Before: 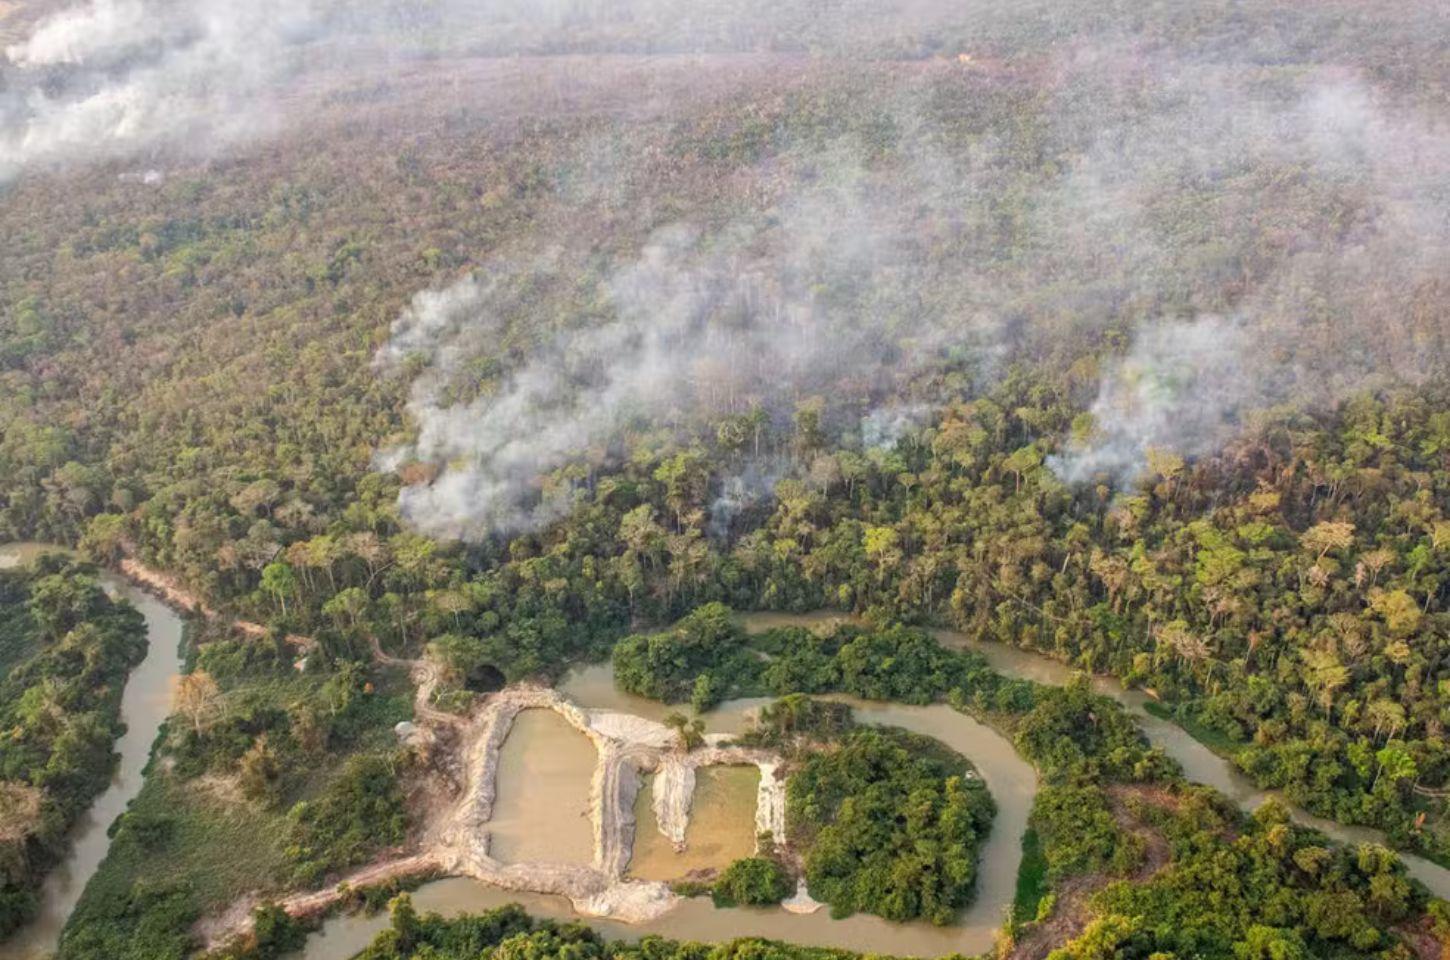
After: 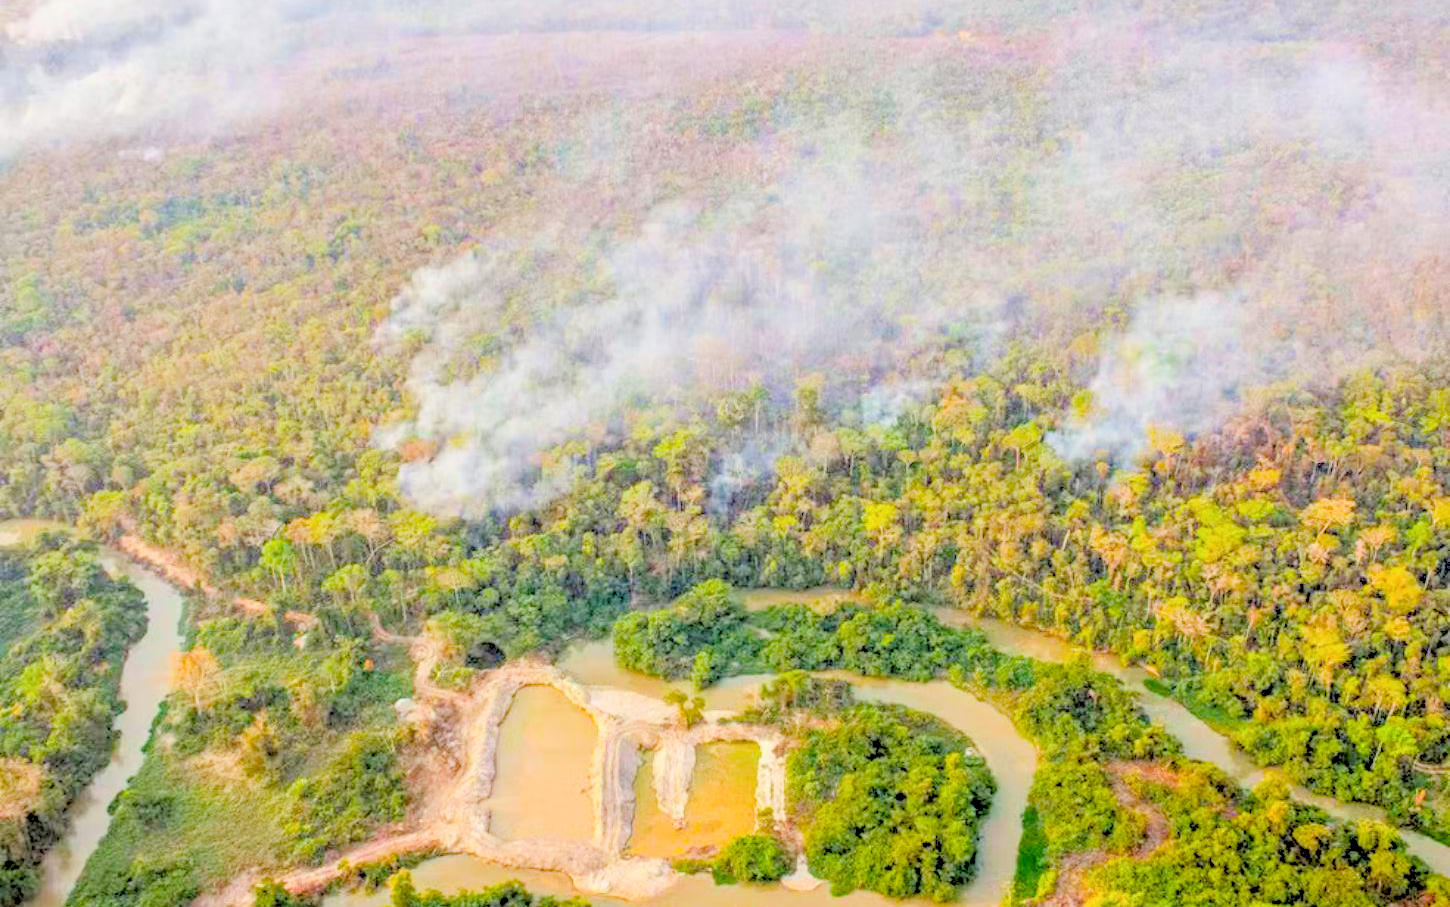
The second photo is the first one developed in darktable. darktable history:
rgb levels: levels [[0.027, 0.429, 0.996], [0, 0.5, 1], [0, 0.5, 1]]
filmic rgb: black relative exposure -7.65 EV, white relative exposure 4.56 EV, hardness 3.61
exposure: black level correction 0, exposure 1.3 EV, compensate highlight preservation false
haze removal: compatibility mode true, adaptive false
color balance rgb: linear chroma grading › global chroma 15%, perceptual saturation grading › global saturation 30%
local contrast: on, module defaults
crop and rotate: top 2.479%, bottom 3.018%
